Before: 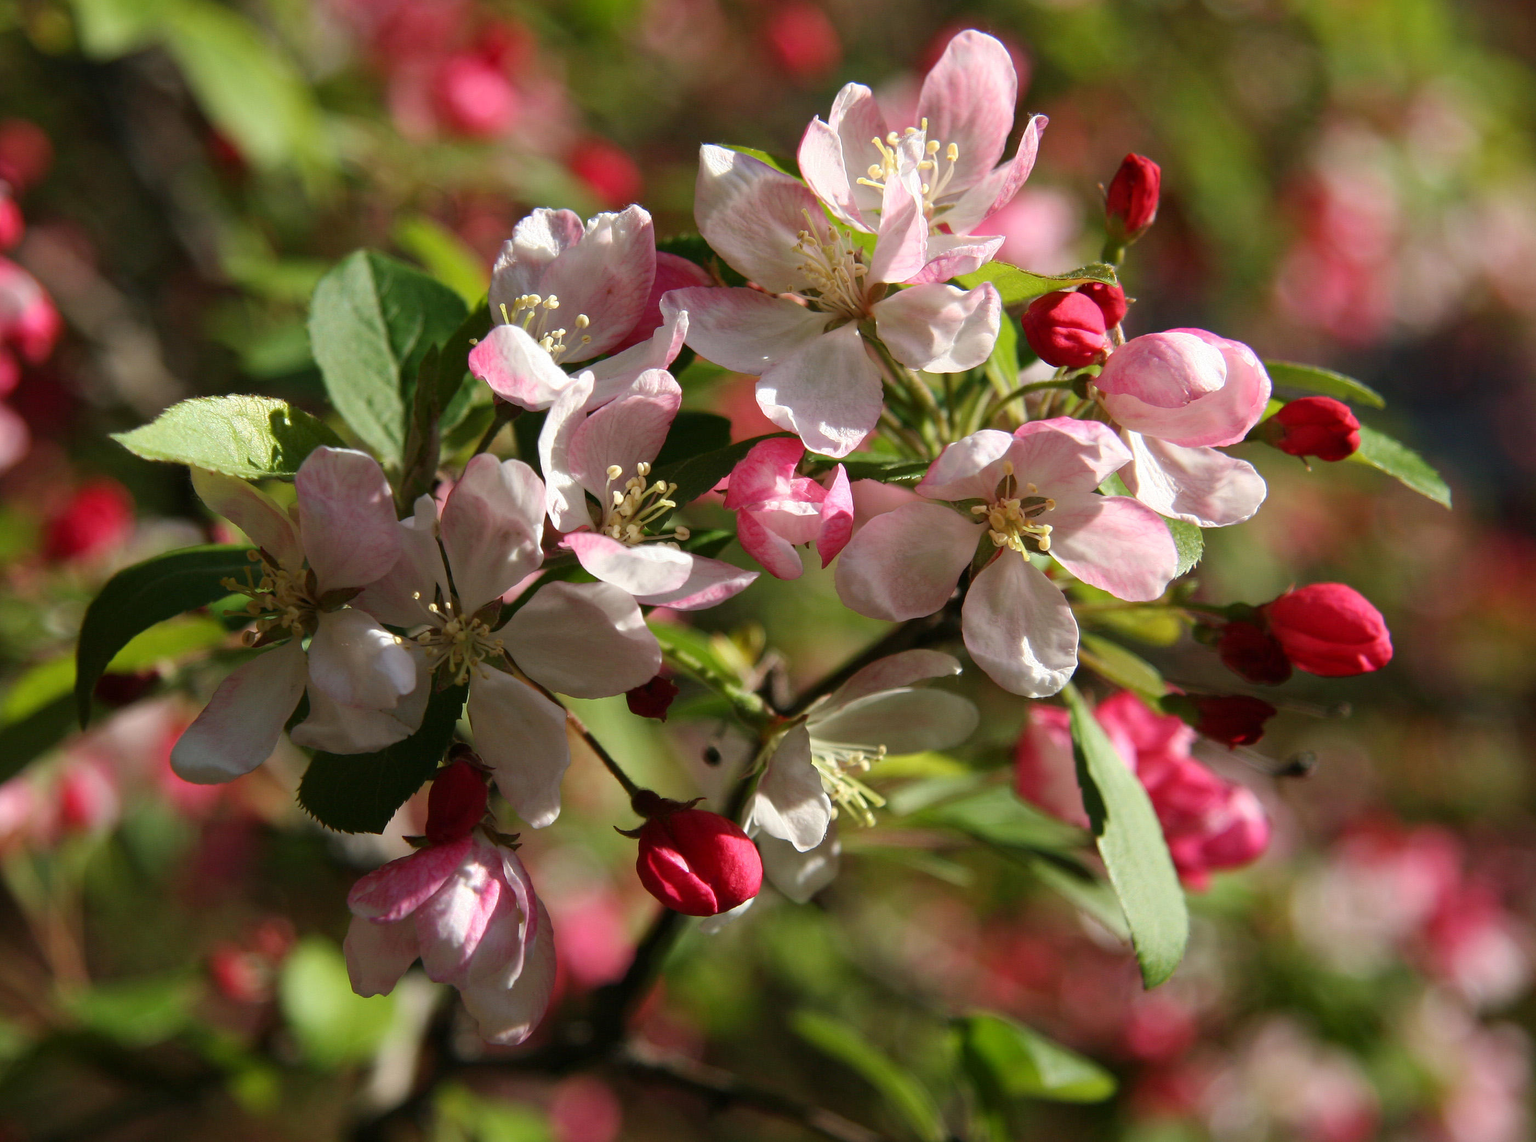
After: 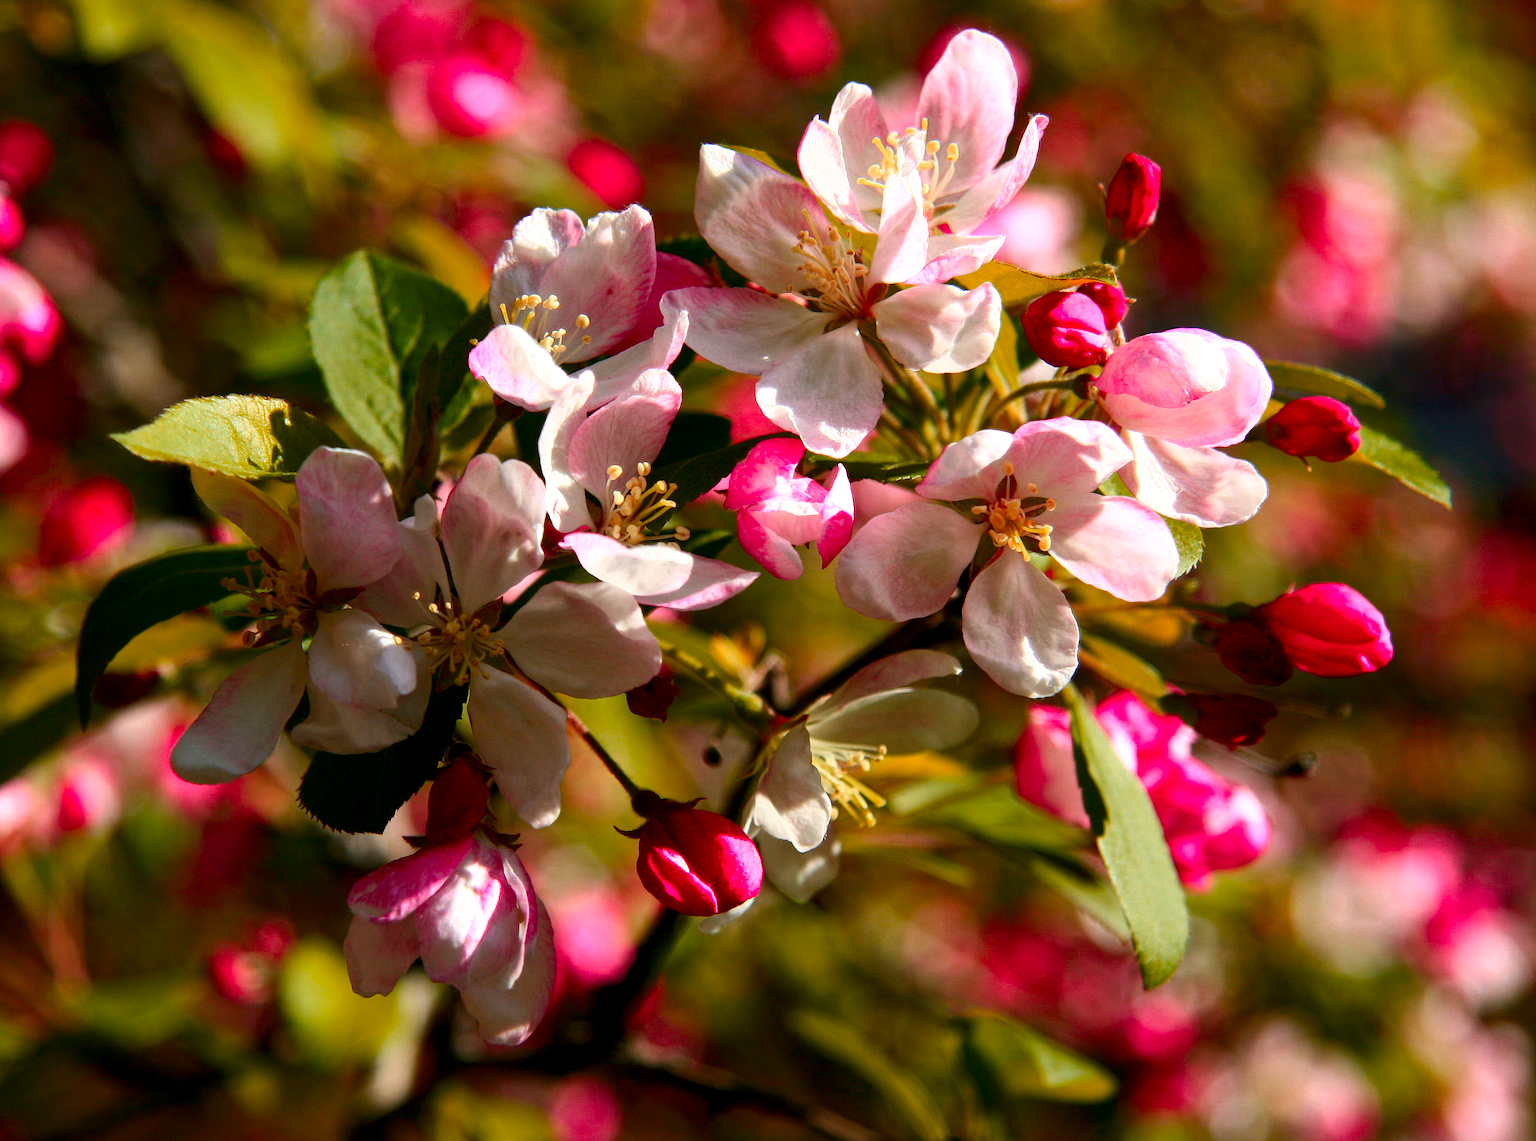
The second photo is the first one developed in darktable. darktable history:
contrast brightness saturation: contrast 0.15, brightness -0.01, saturation 0.1
local contrast: highlights 100%, shadows 100%, detail 120%, midtone range 0.2
white balance: red 1, blue 1
color zones: curves: ch0 [(0.473, 0.374) (0.742, 0.784)]; ch1 [(0.354, 0.737) (0.742, 0.705)]; ch2 [(0.318, 0.421) (0.758, 0.532)]
